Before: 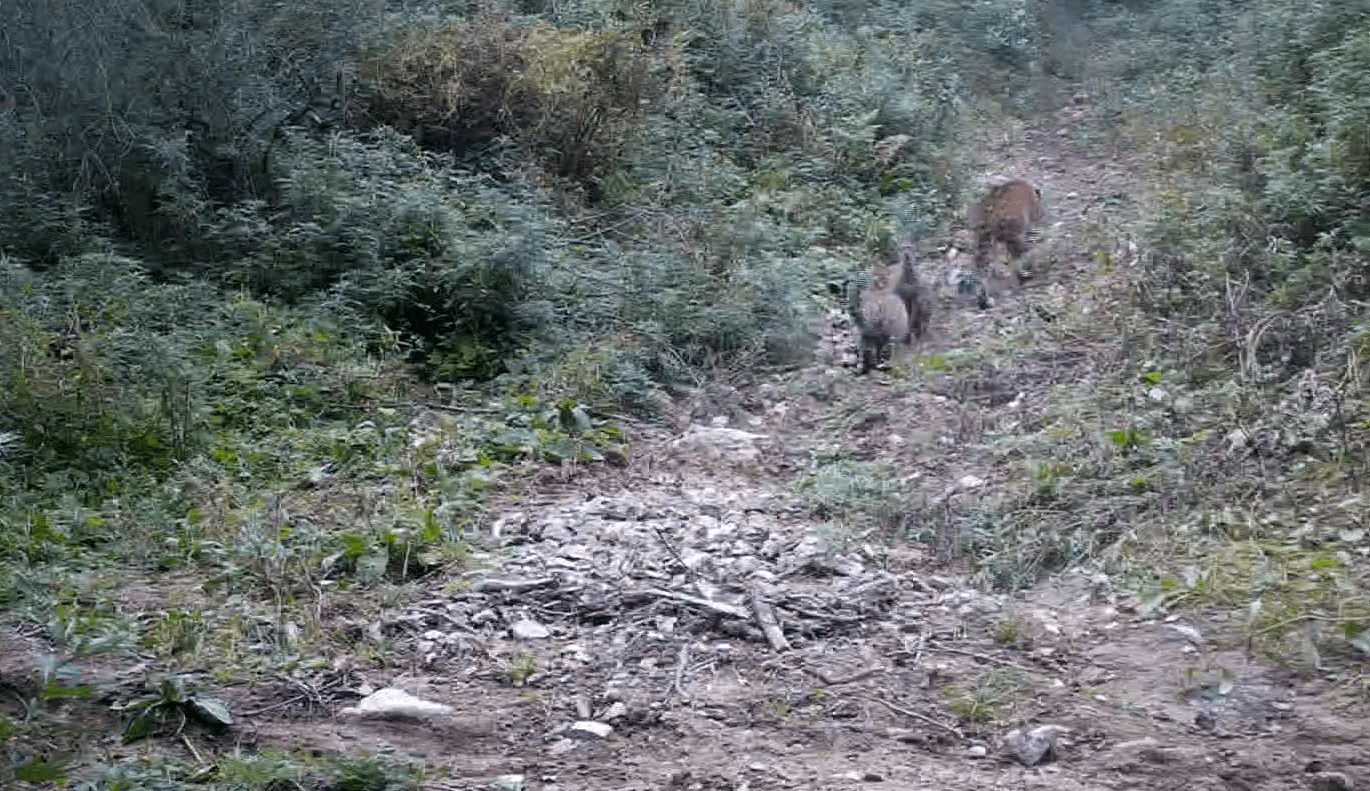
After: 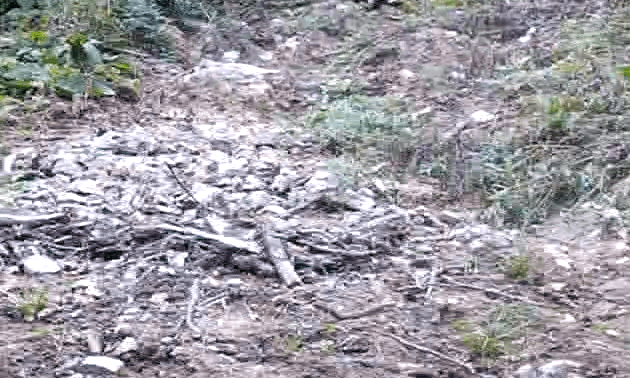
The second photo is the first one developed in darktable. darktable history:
tone equalizer: -8 EV -0.447 EV, -7 EV -0.402 EV, -6 EV -0.337 EV, -5 EV -0.231 EV, -3 EV 0.226 EV, -2 EV 0.323 EV, -1 EV 0.412 EV, +0 EV 0.417 EV
crop: left 35.724%, top 46.246%, right 18.223%, bottom 5.852%
